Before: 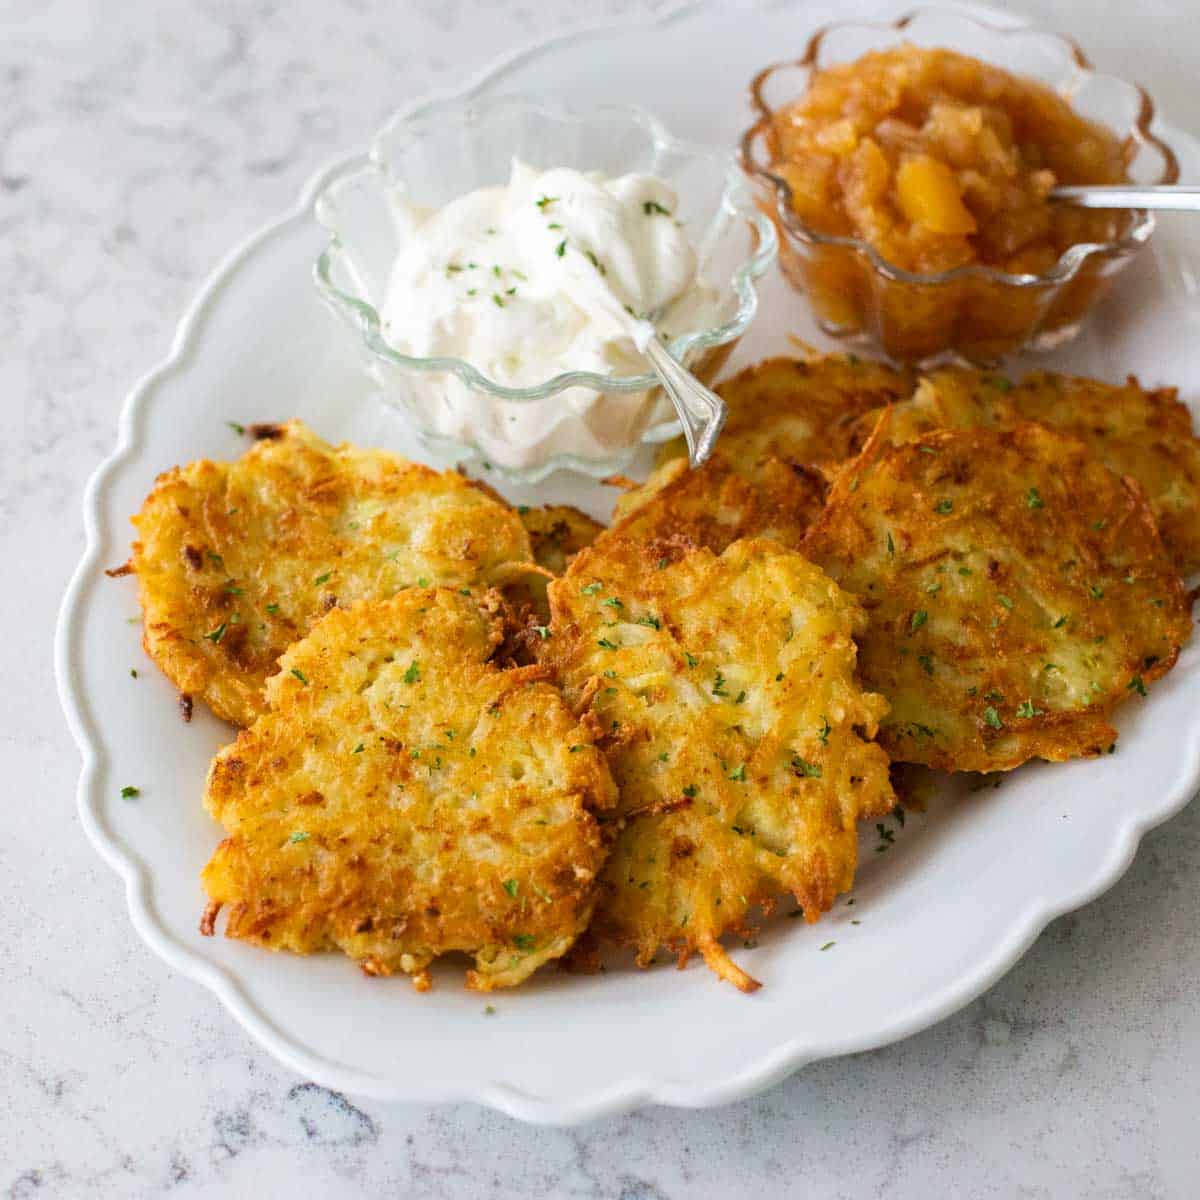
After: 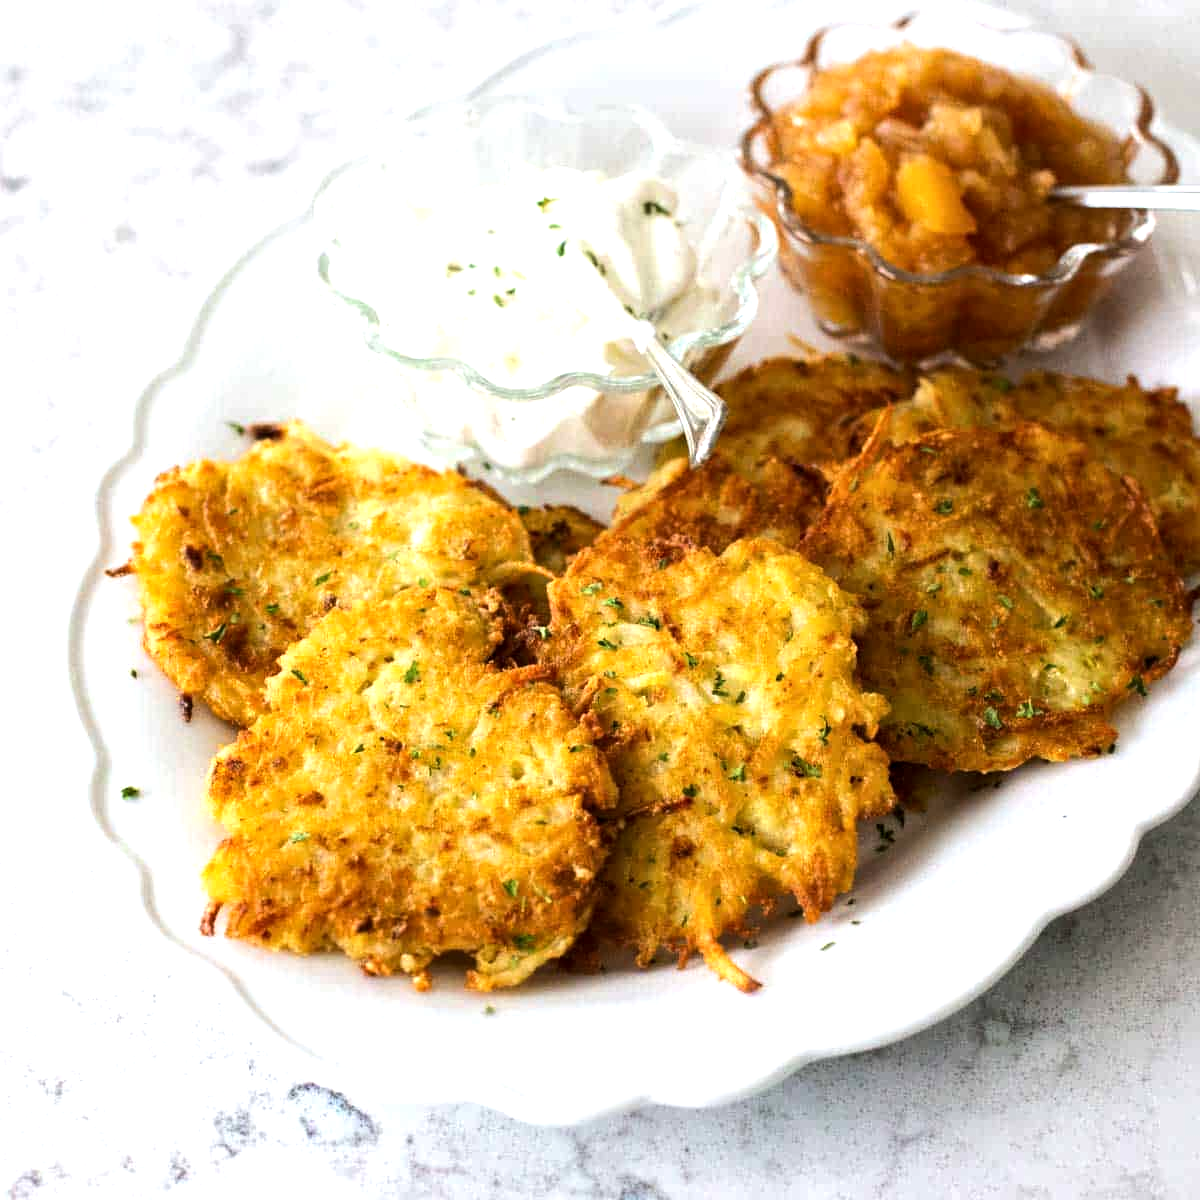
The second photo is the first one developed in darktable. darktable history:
local contrast: highlights 103%, shadows 100%, detail 119%, midtone range 0.2
tone equalizer: -8 EV -0.756 EV, -7 EV -0.717 EV, -6 EV -0.563 EV, -5 EV -0.381 EV, -3 EV 0.382 EV, -2 EV 0.6 EV, -1 EV 0.695 EV, +0 EV 0.756 EV, edges refinement/feathering 500, mask exposure compensation -1.57 EV, preserve details no
